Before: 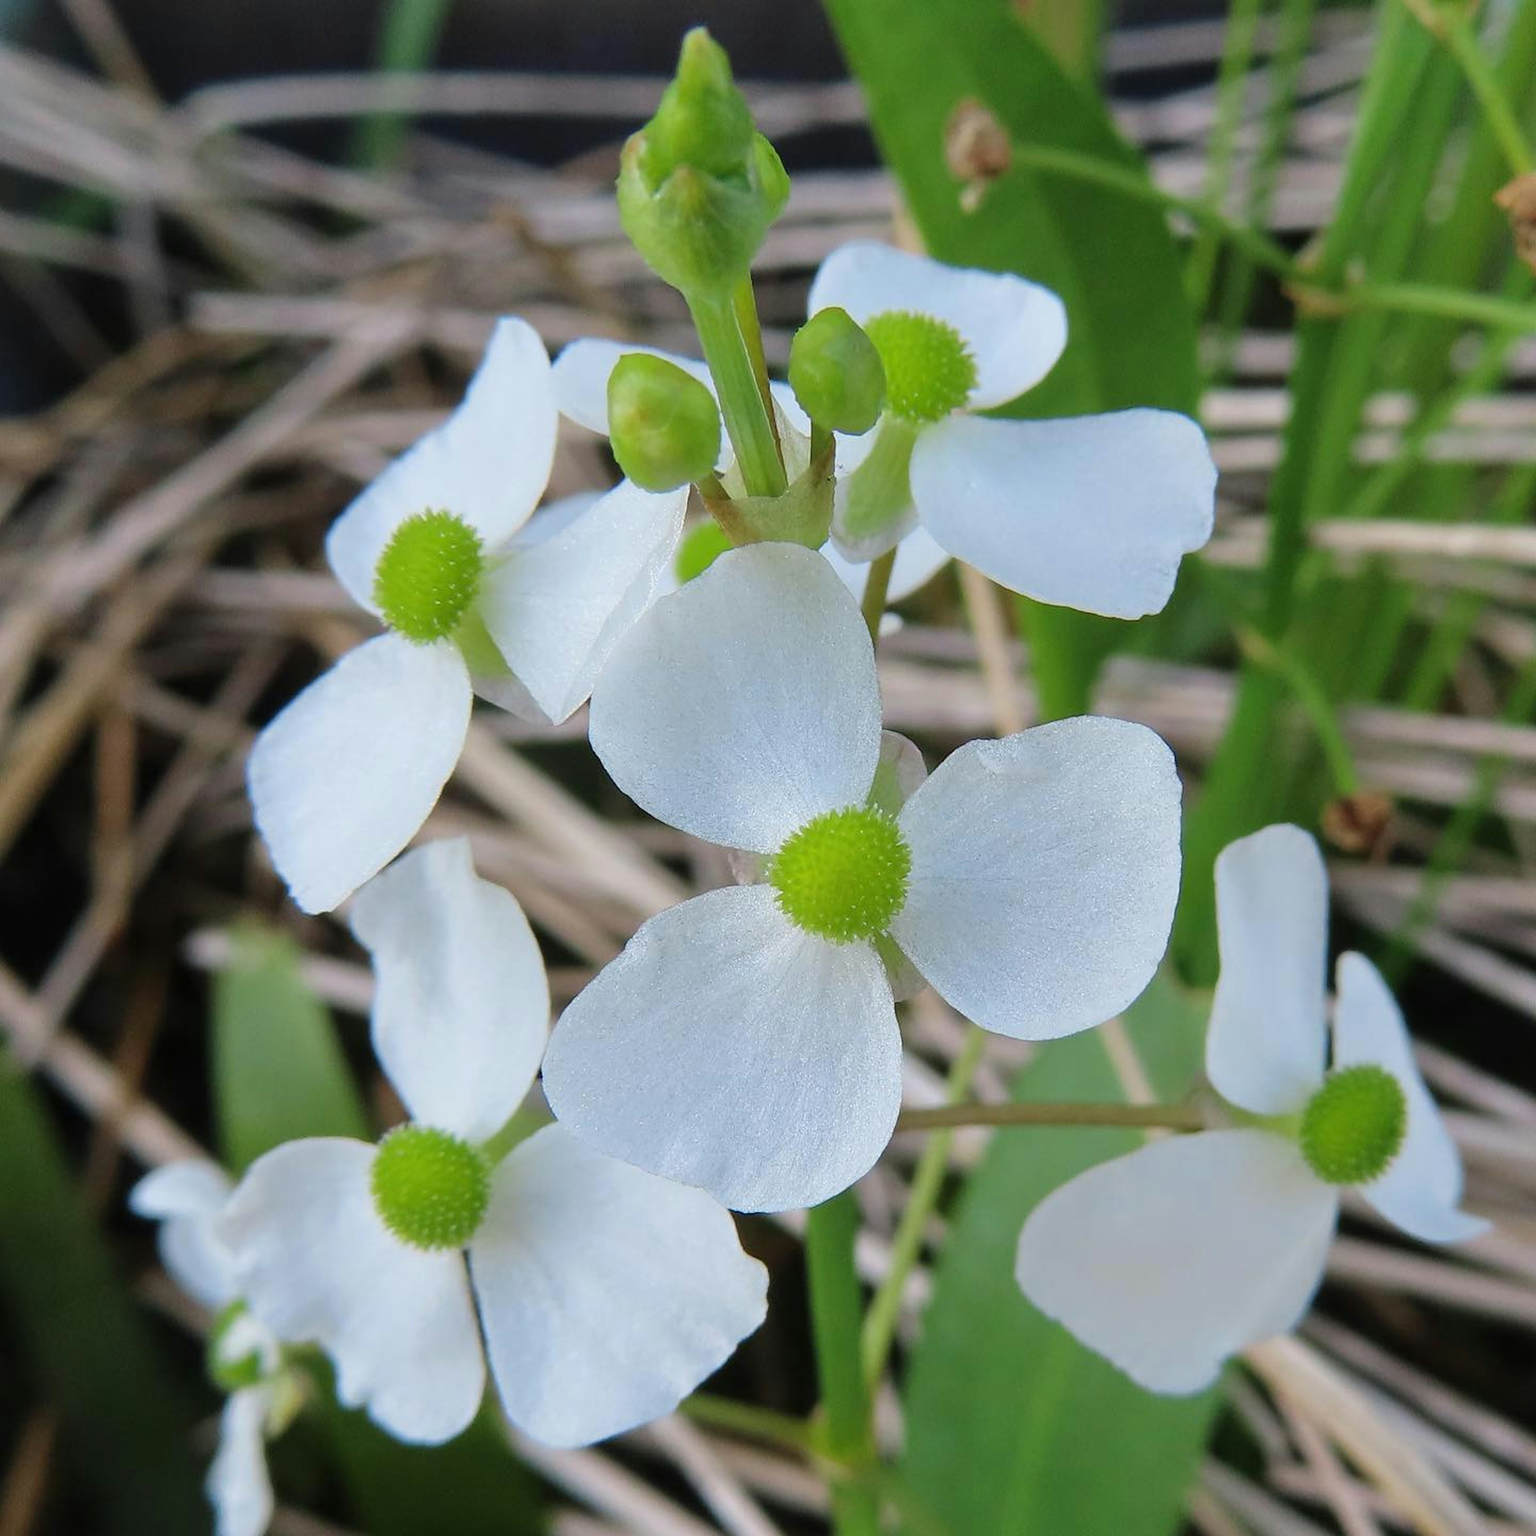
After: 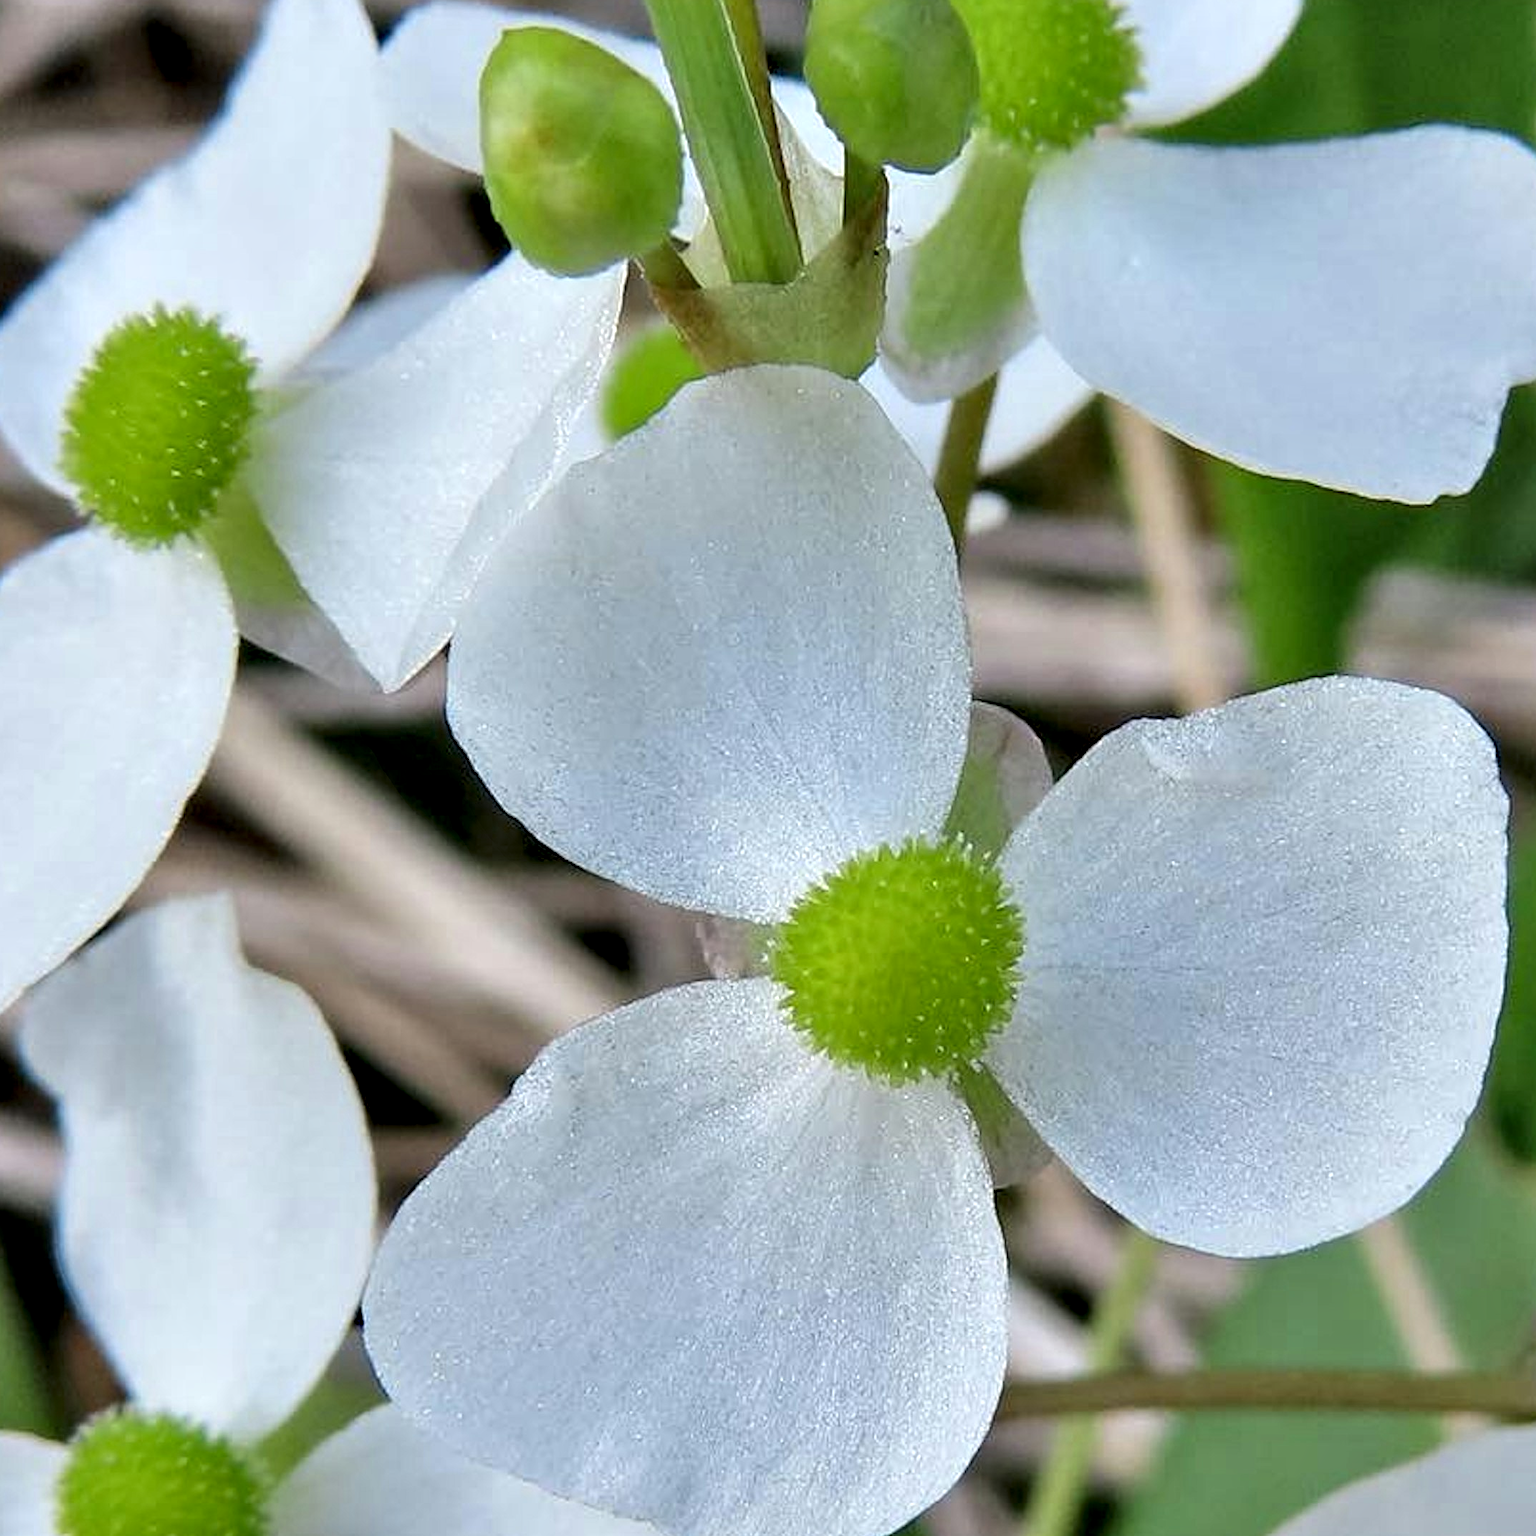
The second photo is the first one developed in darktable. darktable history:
crop and rotate: left 22.13%, top 22.054%, right 22.026%, bottom 22.102%
contrast equalizer: y [[0.601, 0.6, 0.598, 0.598, 0.6, 0.601], [0.5 ×6], [0.5 ×6], [0 ×6], [0 ×6]]
